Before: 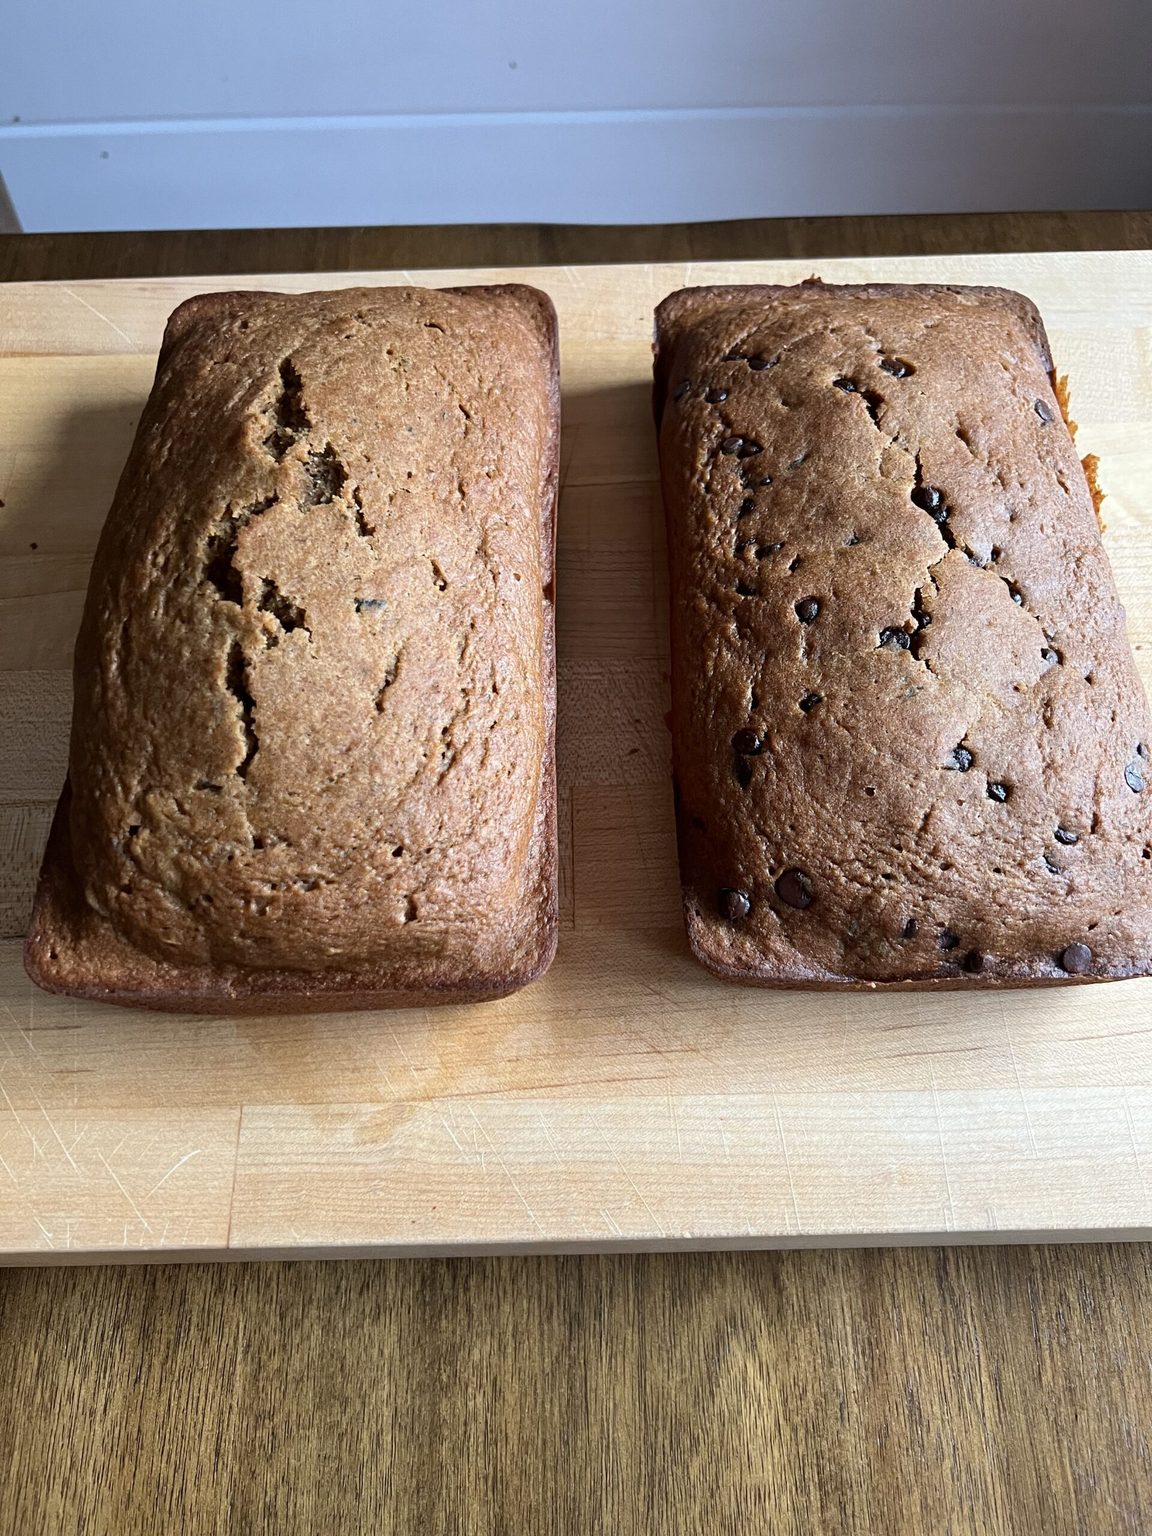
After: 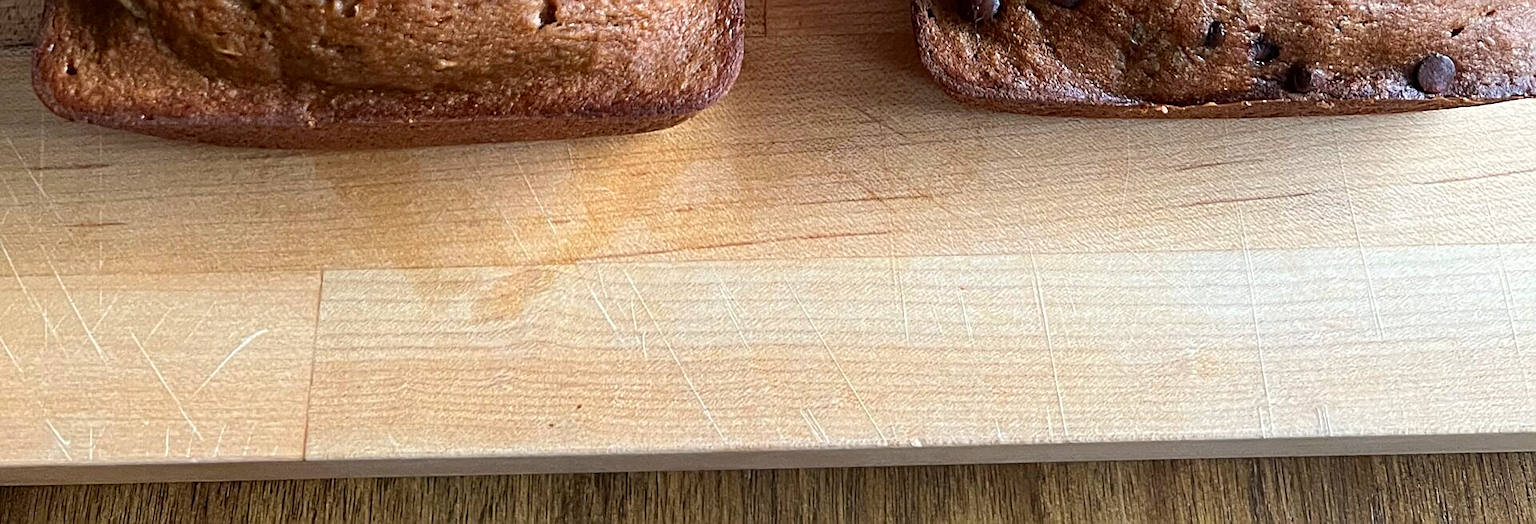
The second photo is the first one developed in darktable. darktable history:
crop and rotate: top 58.818%, bottom 15.566%
sharpen: on, module defaults
color correction: highlights b* 0.049, saturation 1.14
